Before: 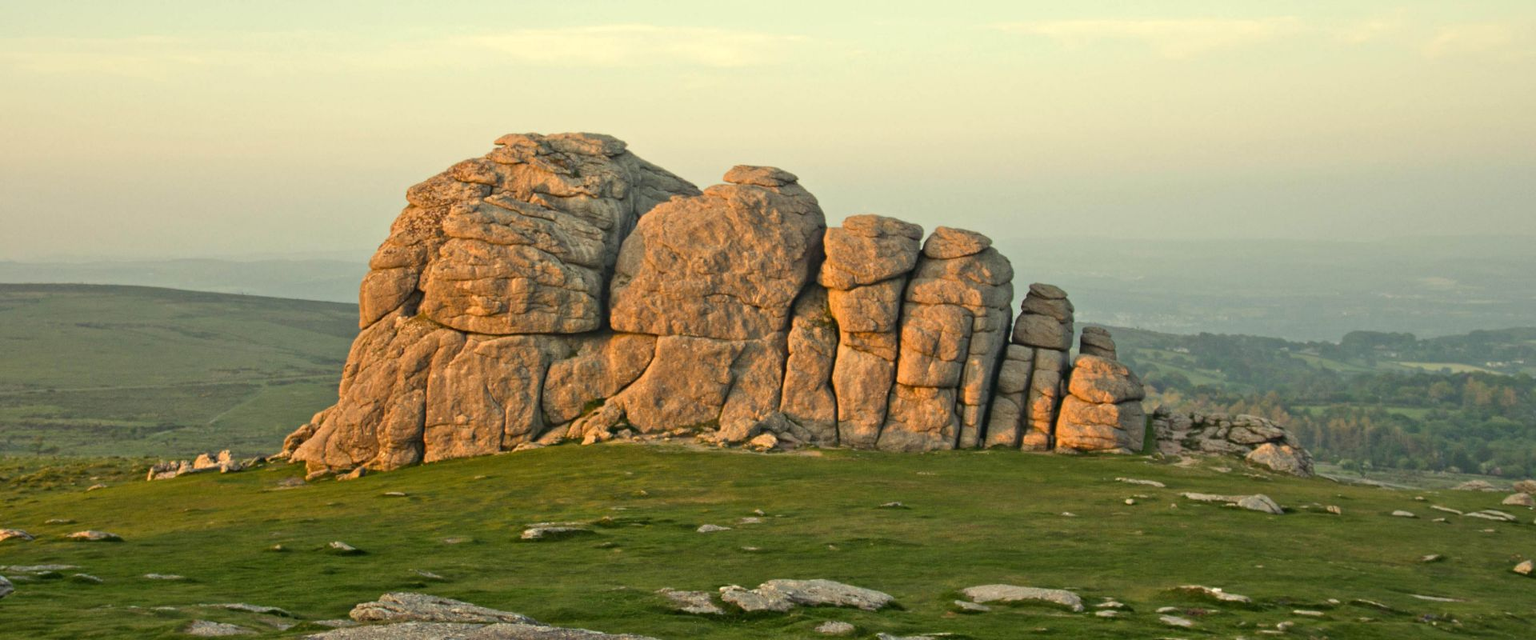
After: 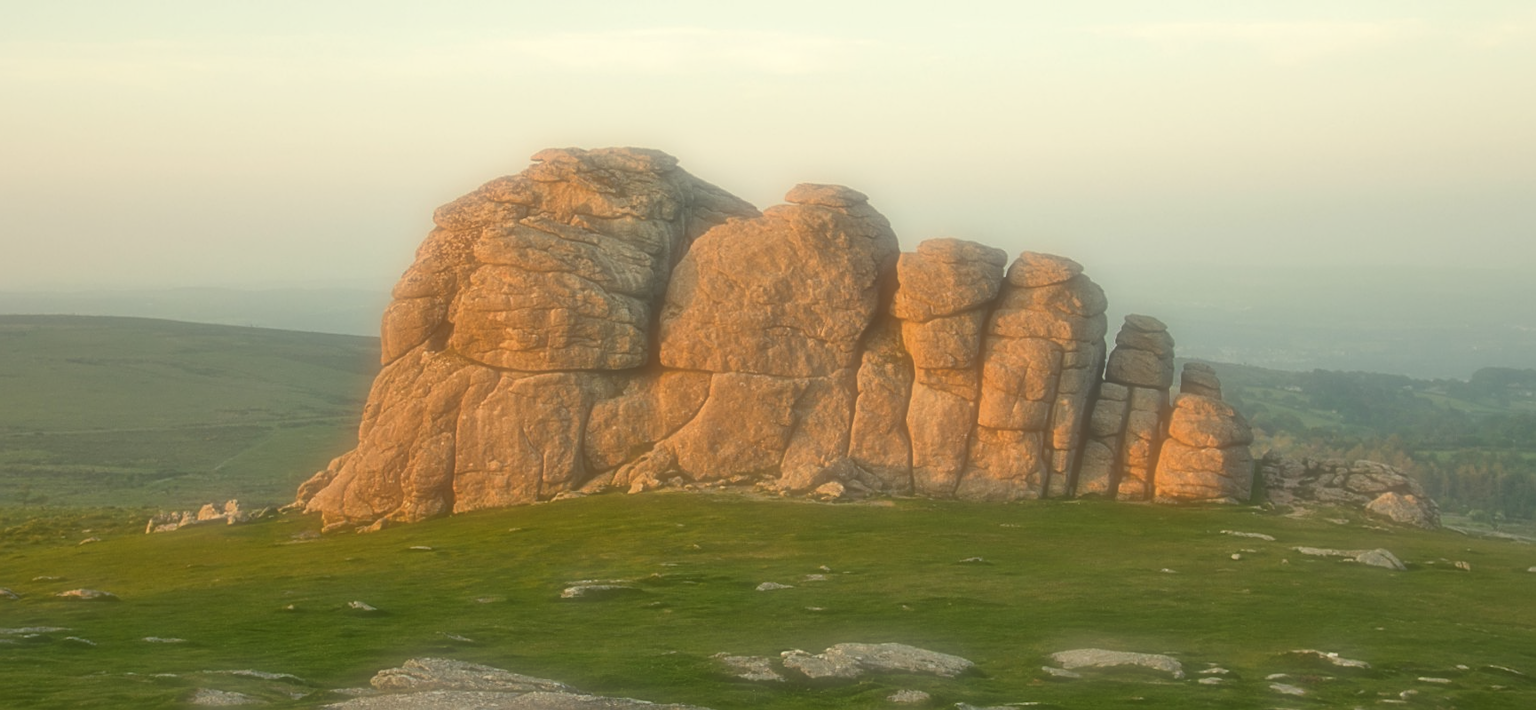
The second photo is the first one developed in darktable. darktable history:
soften: on, module defaults
sharpen: on, module defaults
crop and rotate: left 1.088%, right 8.807%
